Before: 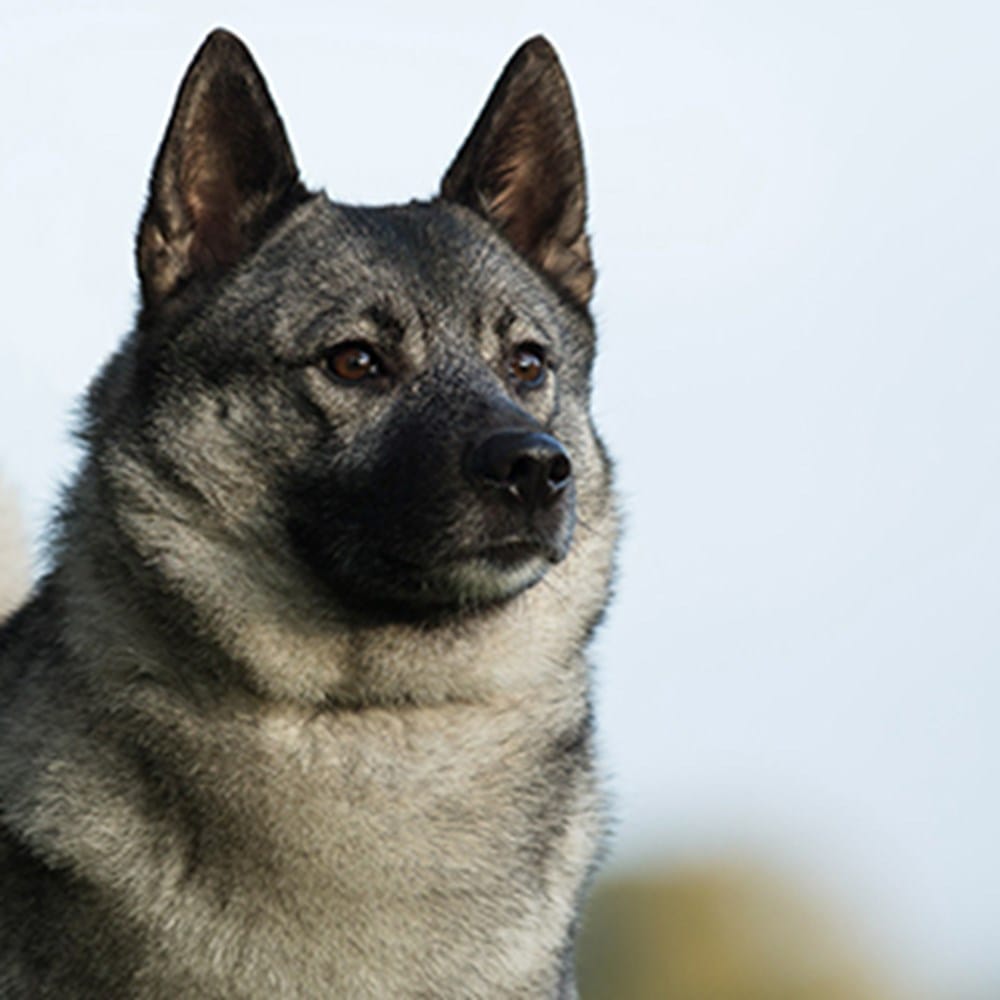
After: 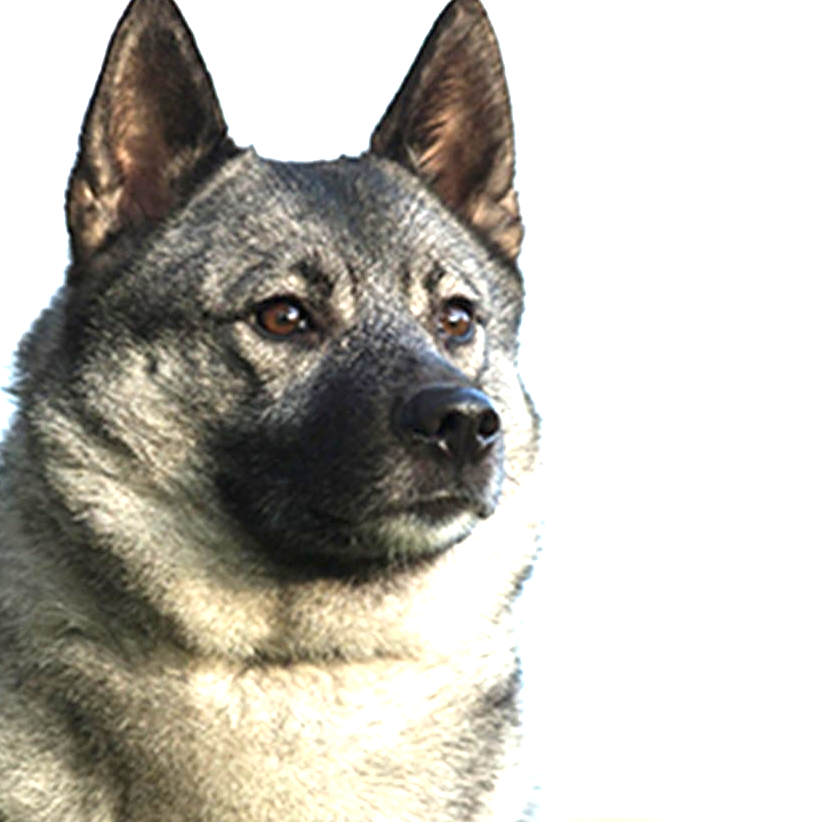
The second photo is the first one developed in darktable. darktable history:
exposure: black level correction 0, exposure 1.5 EV, compensate exposure bias true, compensate highlight preservation false
crop and rotate: left 7.196%, top 4.574%, right 10.605%, bottom 13.178%
